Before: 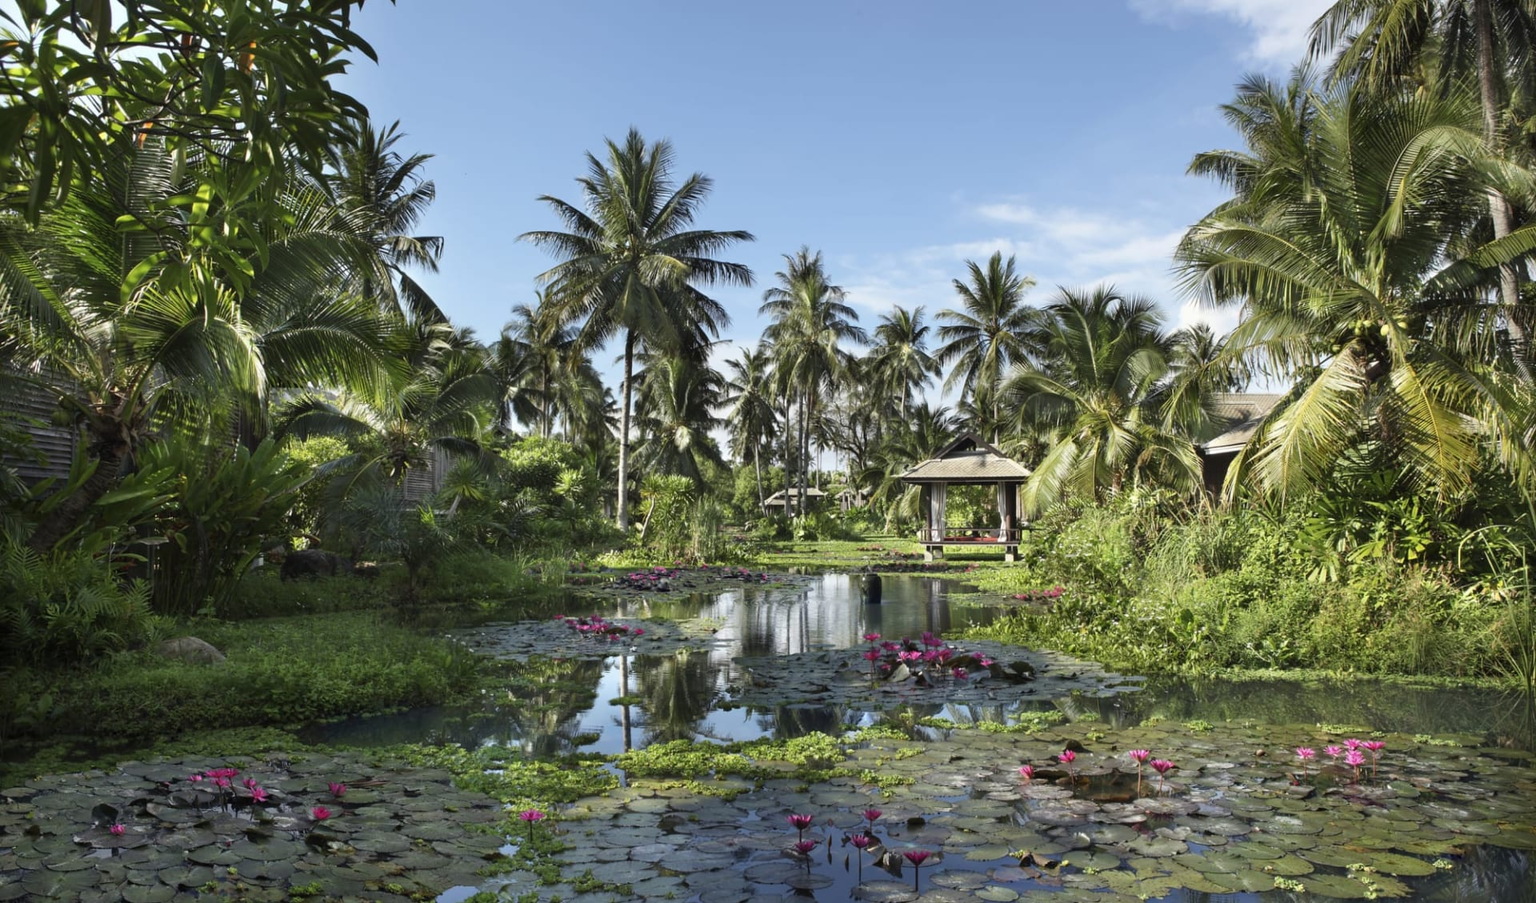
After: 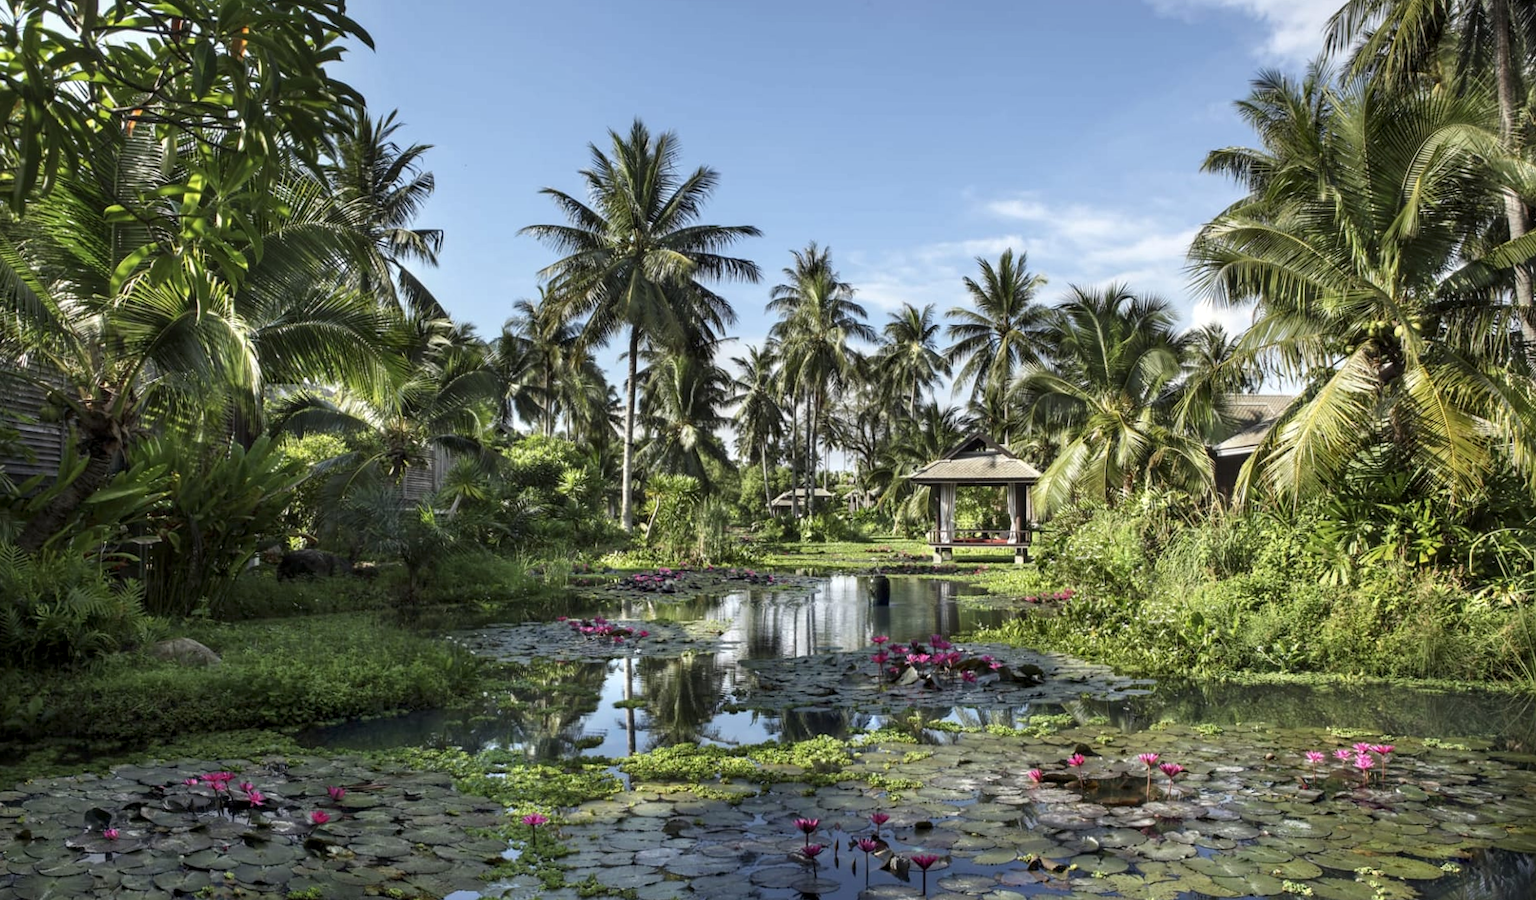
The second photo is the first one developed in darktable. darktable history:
rotate and perspective: rotation 0.174°, lens shift (vertical) 0.013, lens shift (horizontal) 0.019, shear 0.001, automatic cropping original format, crop left 0.007, crop right 0.991, crop top 0.016, crop bottom 0.997
crop: left 0.434%, top 0.485%, right 0.244%, bottom 0.386%
local contrast: detail 130%
